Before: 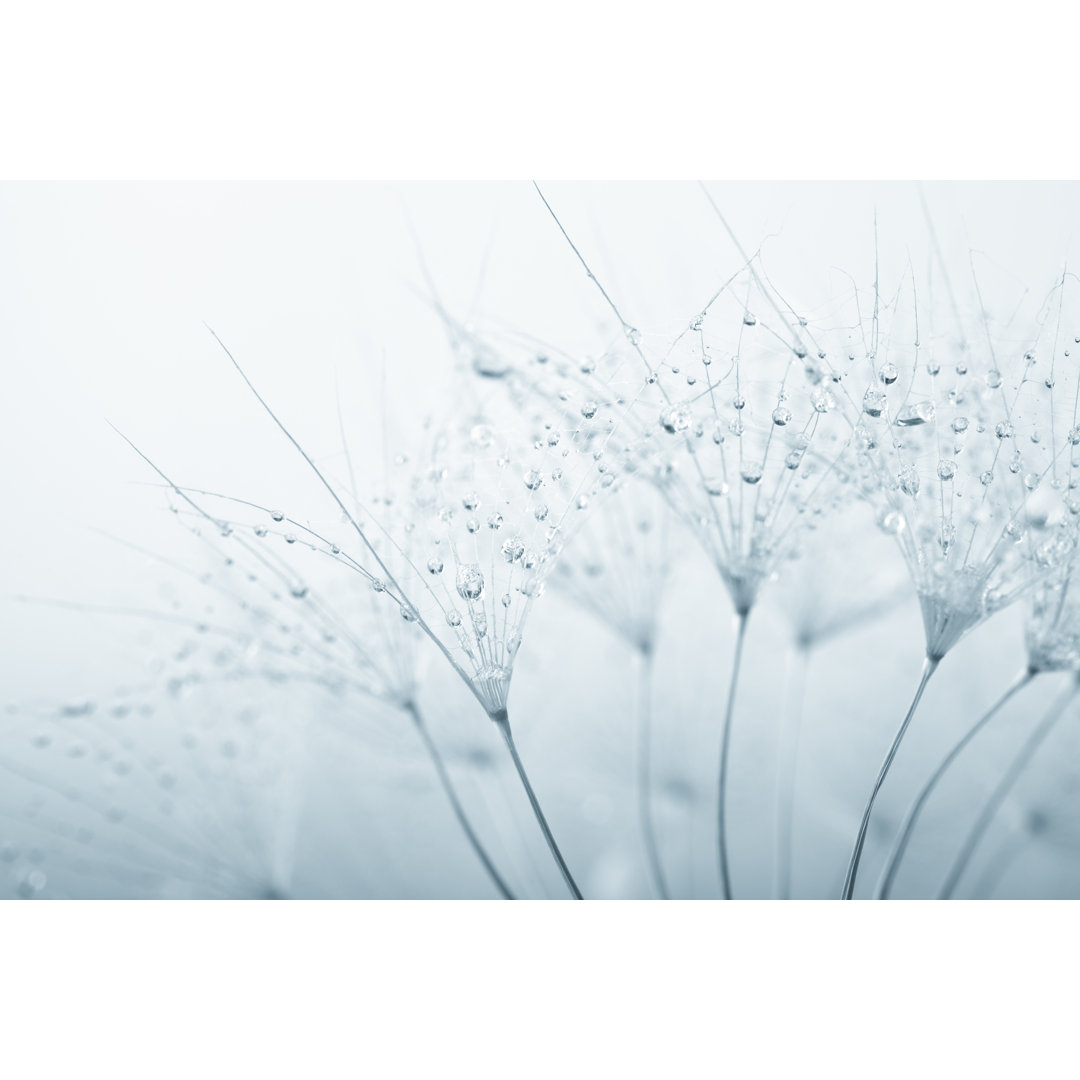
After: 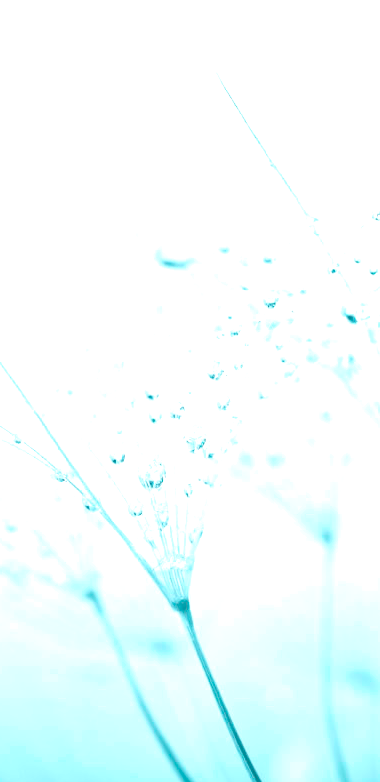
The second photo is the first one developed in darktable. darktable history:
crop and rotate: left 29.476%, top 10.214%, right 35.32%, bottom 17.333%
exposure: exposure 0.74 EV, compensate highlight preservation false
color balance rgb: perceptual saturation grading › global saturation 25%, global vibrance 20%
